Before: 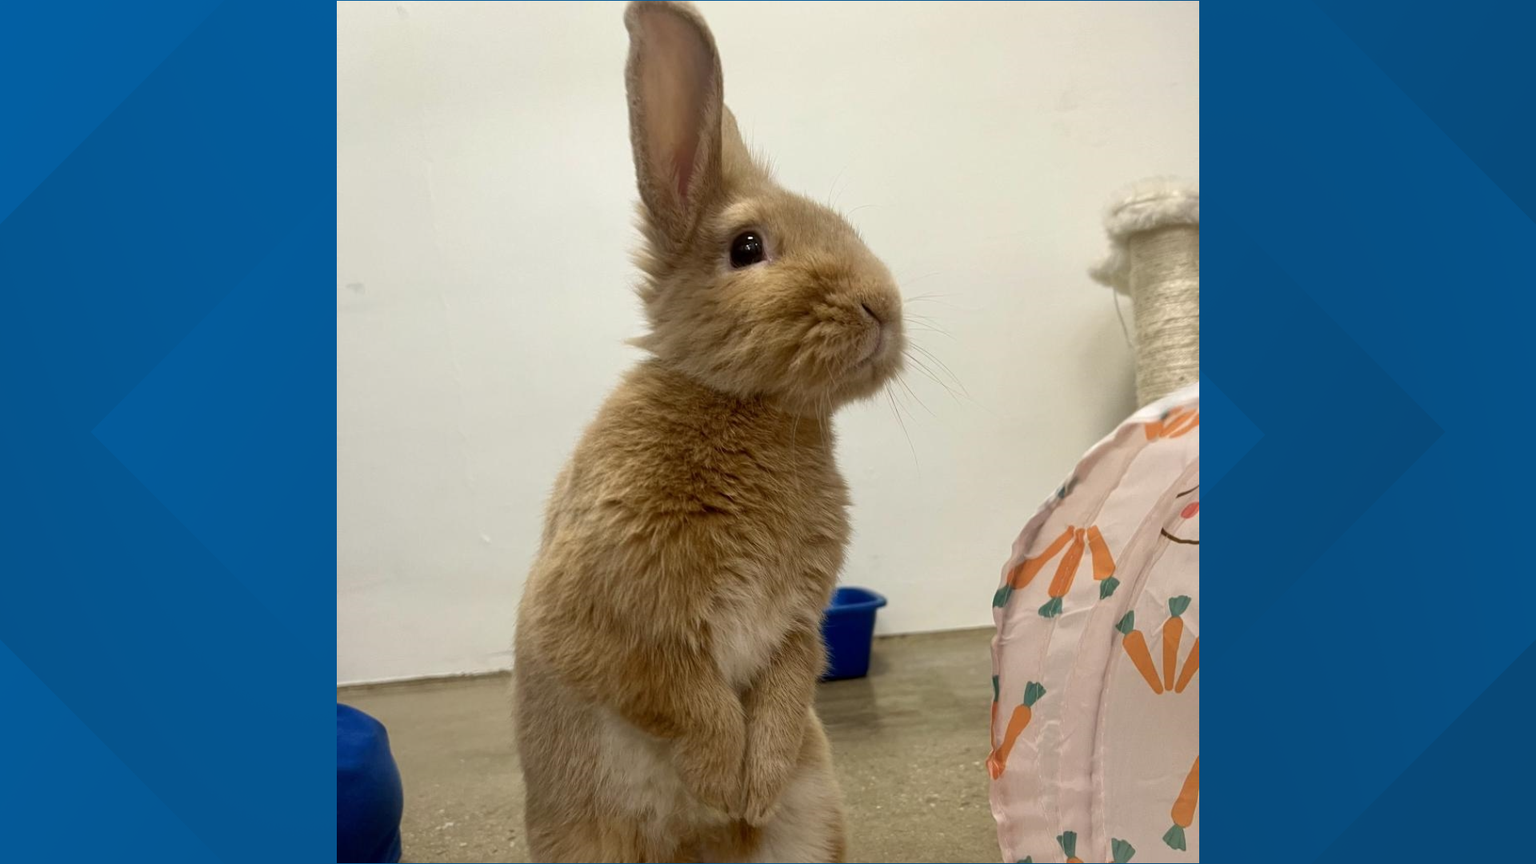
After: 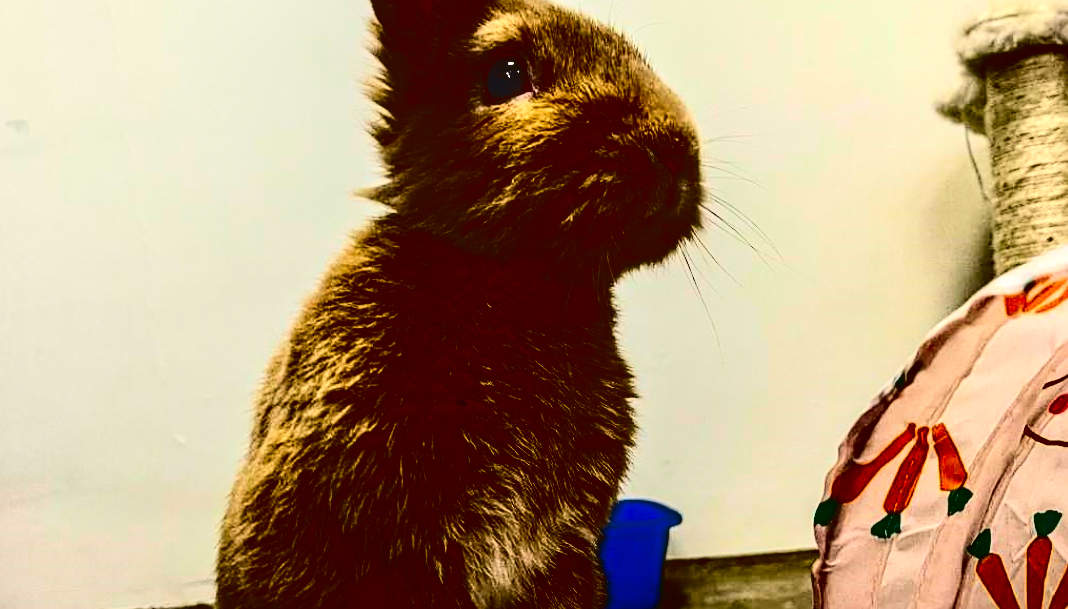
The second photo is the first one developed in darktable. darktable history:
contrast equalizer: y [[0.524 ×6], [0.512 ×6], [0.379 ×6], [0 ×6], [0 ×6]]
local contrast: on, module defaults
exposure: black level correction 0.007, exposure 0.157 EV, compensate exposure bias true, compensate highlight preservation false
haze removal: compatibility mode true, adaptive false
sharpen: on, module defaults
crop and rotate: left 22.242%, top 21.713%, right 22.112%, bottom 21.815%
contrast brightness saturation: contrast 0.773, brightness -0.995, saturation 0.99
